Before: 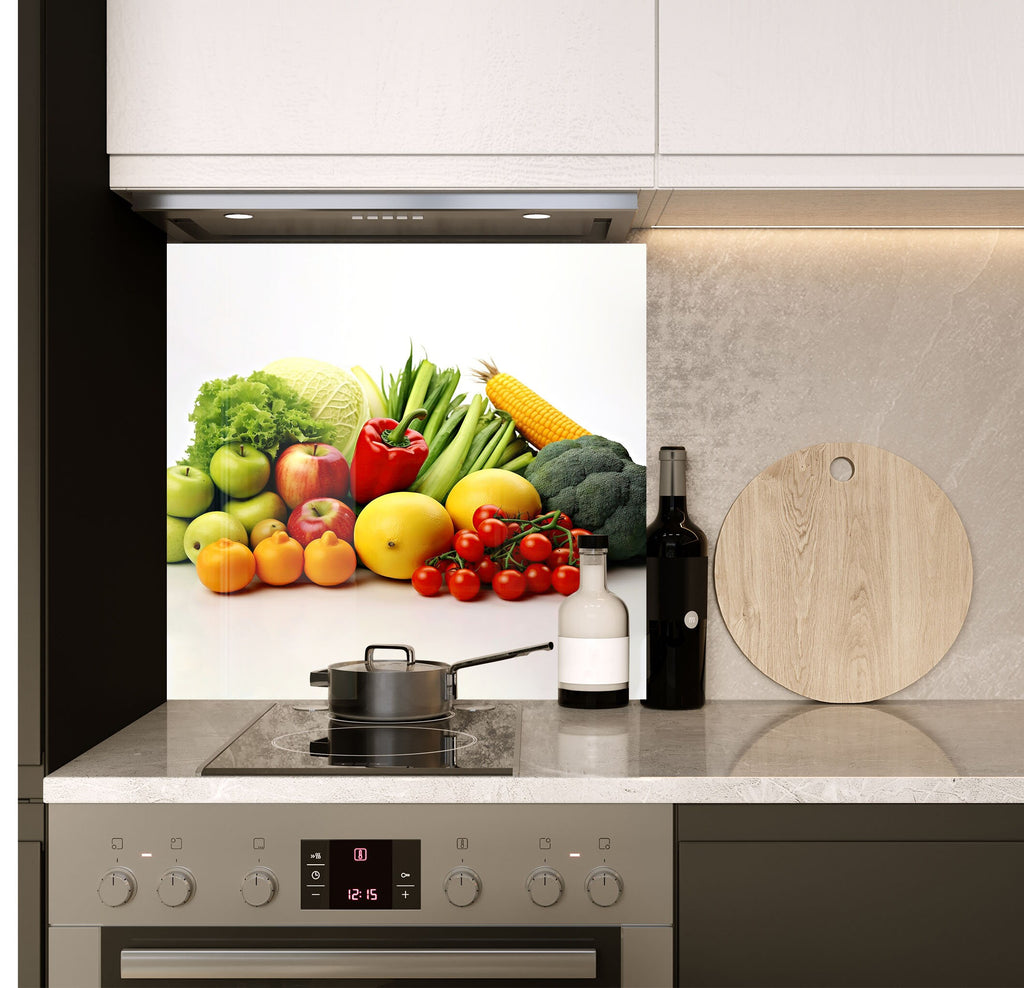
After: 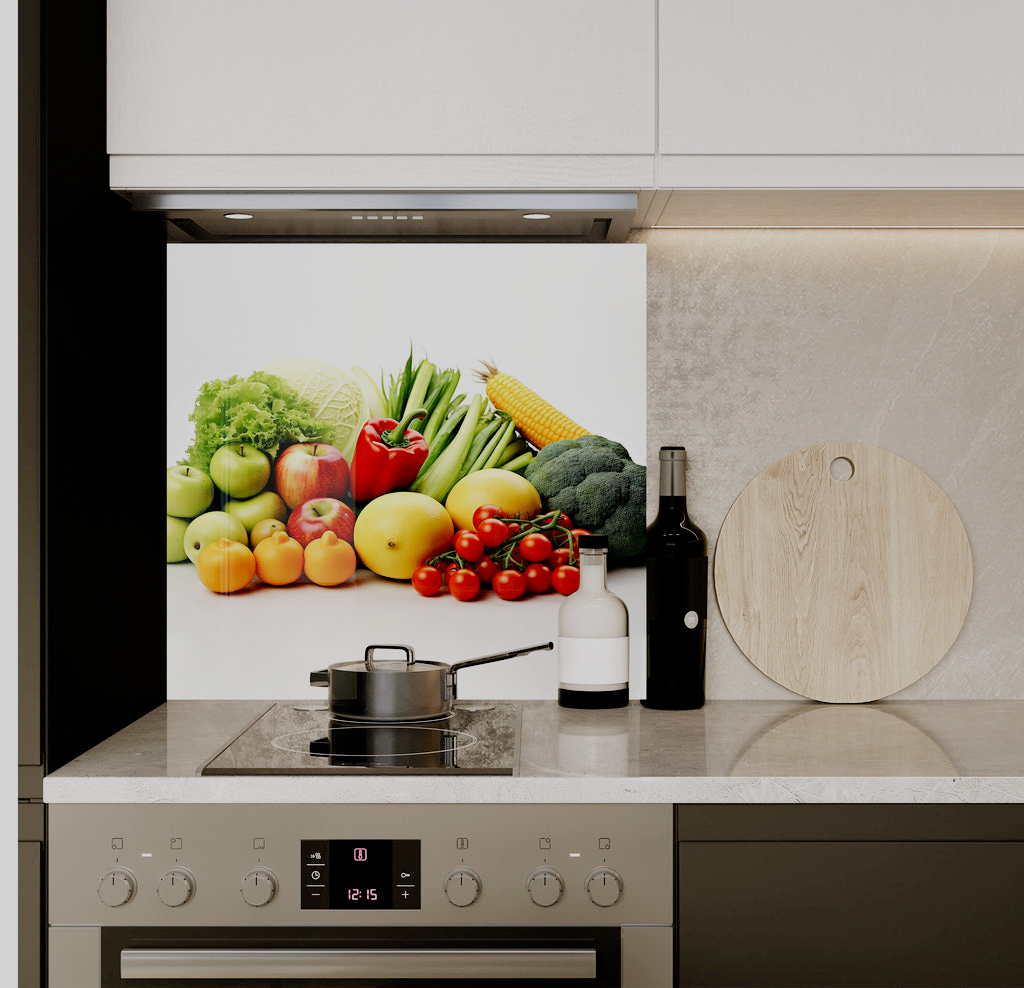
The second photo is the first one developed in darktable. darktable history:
filmic rgb: black relative exposure -7.65 EV, white relative exposure 4.56 EV, hardness 3.61, preserve chrominance no, color science v4 (2020), contrast in shadows soft, contrast in highlights soft
